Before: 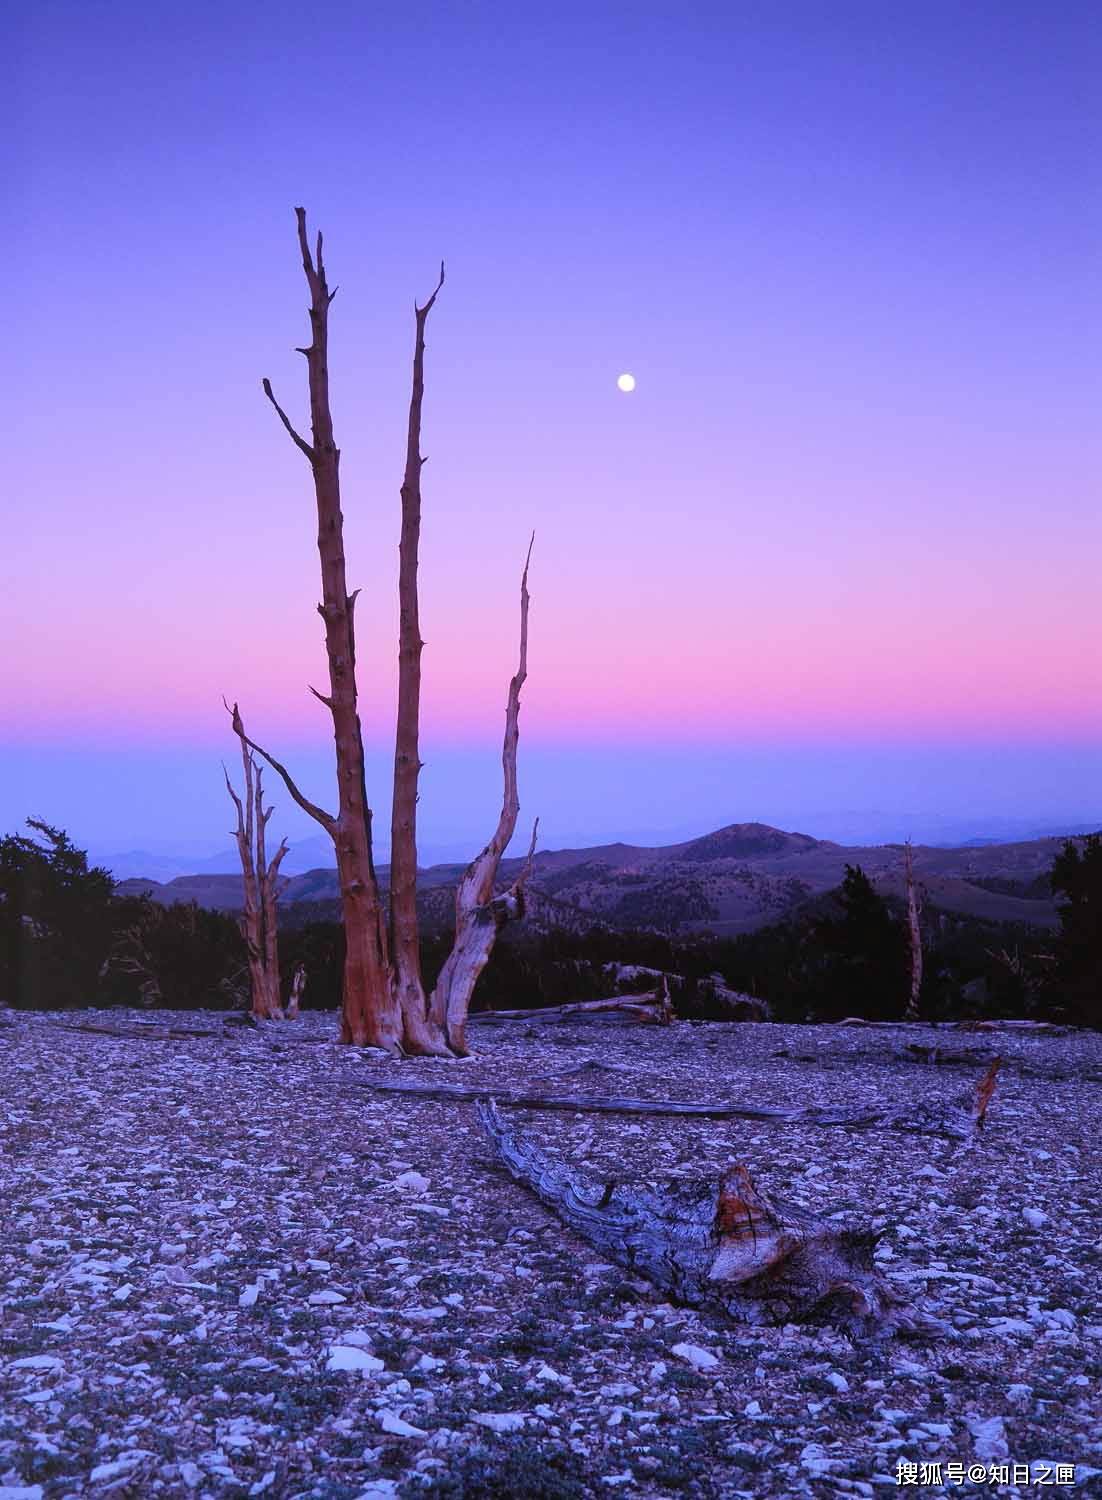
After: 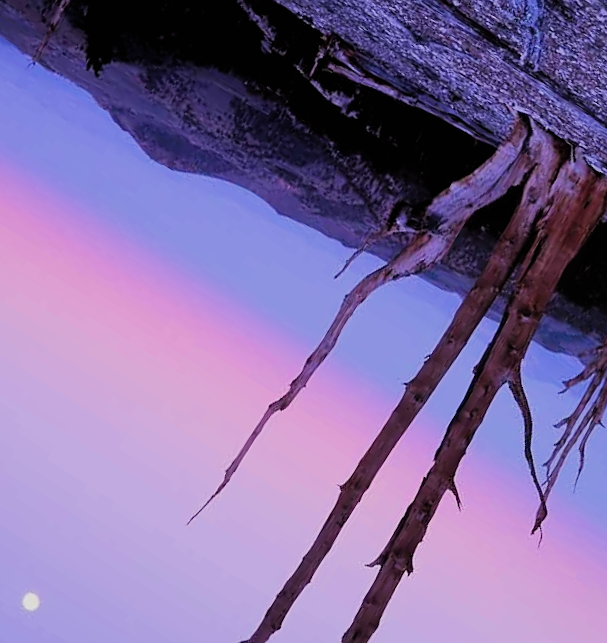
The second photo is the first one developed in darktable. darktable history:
filmic rgb: black relative exposure -5.1 EV, white relative exposure 3.96 EV, hardness 2.88, contrast 1.192
shadows and highlights: shadows 25.99, highlights -25.37, highlights color adjustment 55.9%
crop and rotate: angle 148.31°, left 9.129%, top 15.662%, right 4.593%, bottom 17.126%
sharpen: amount 0.213
